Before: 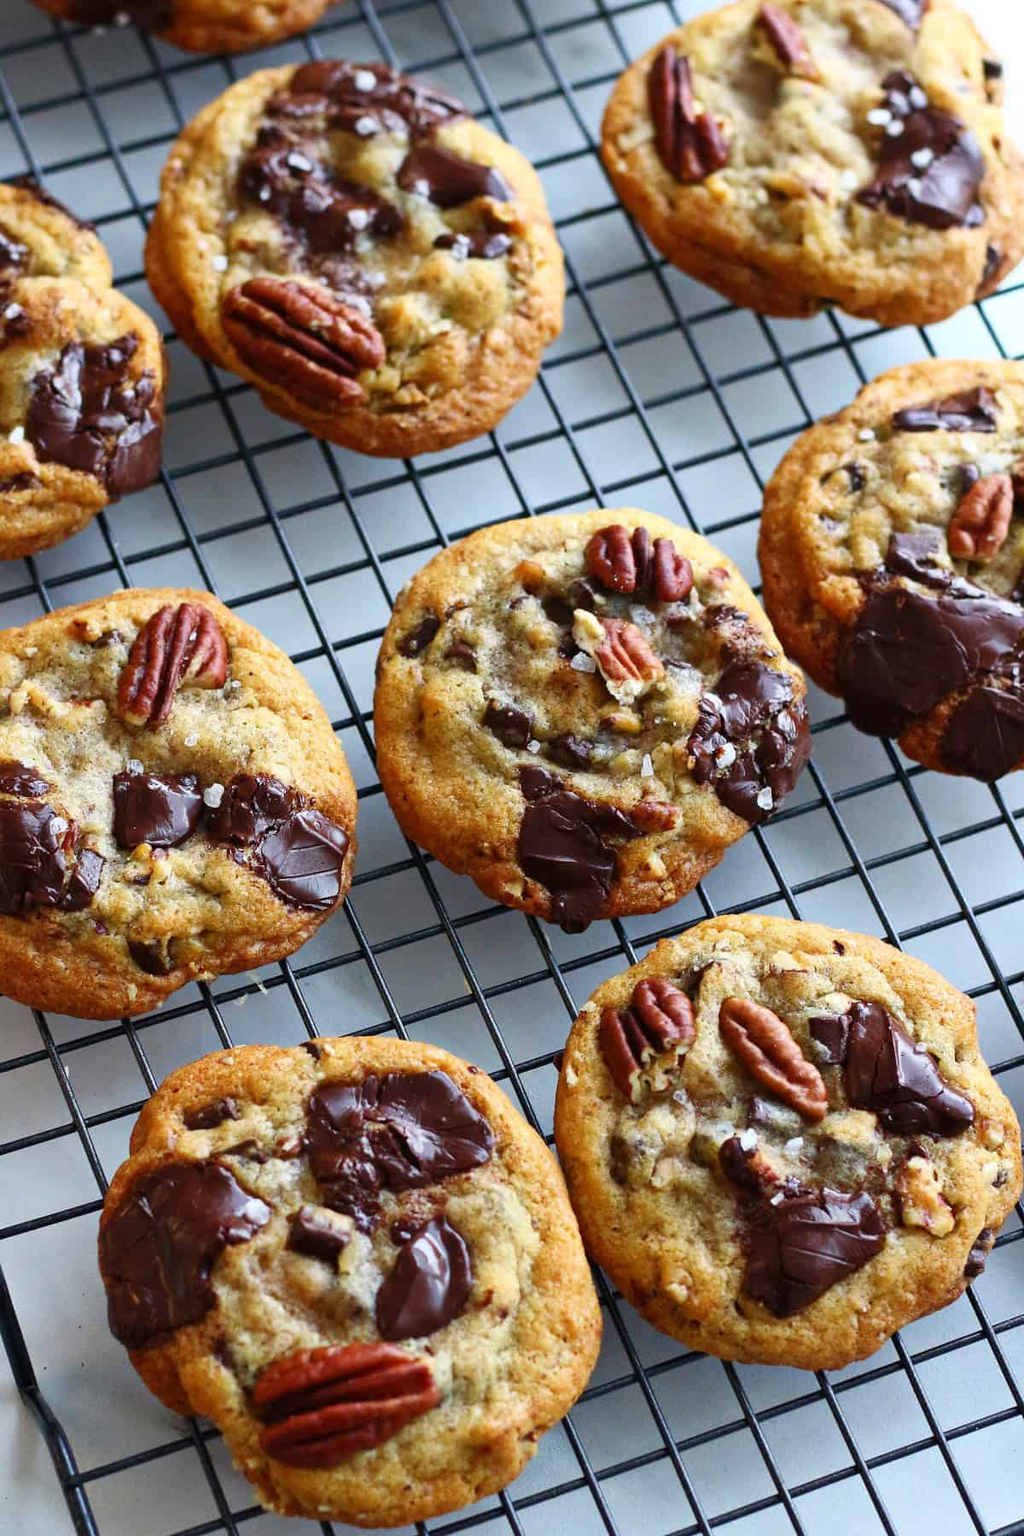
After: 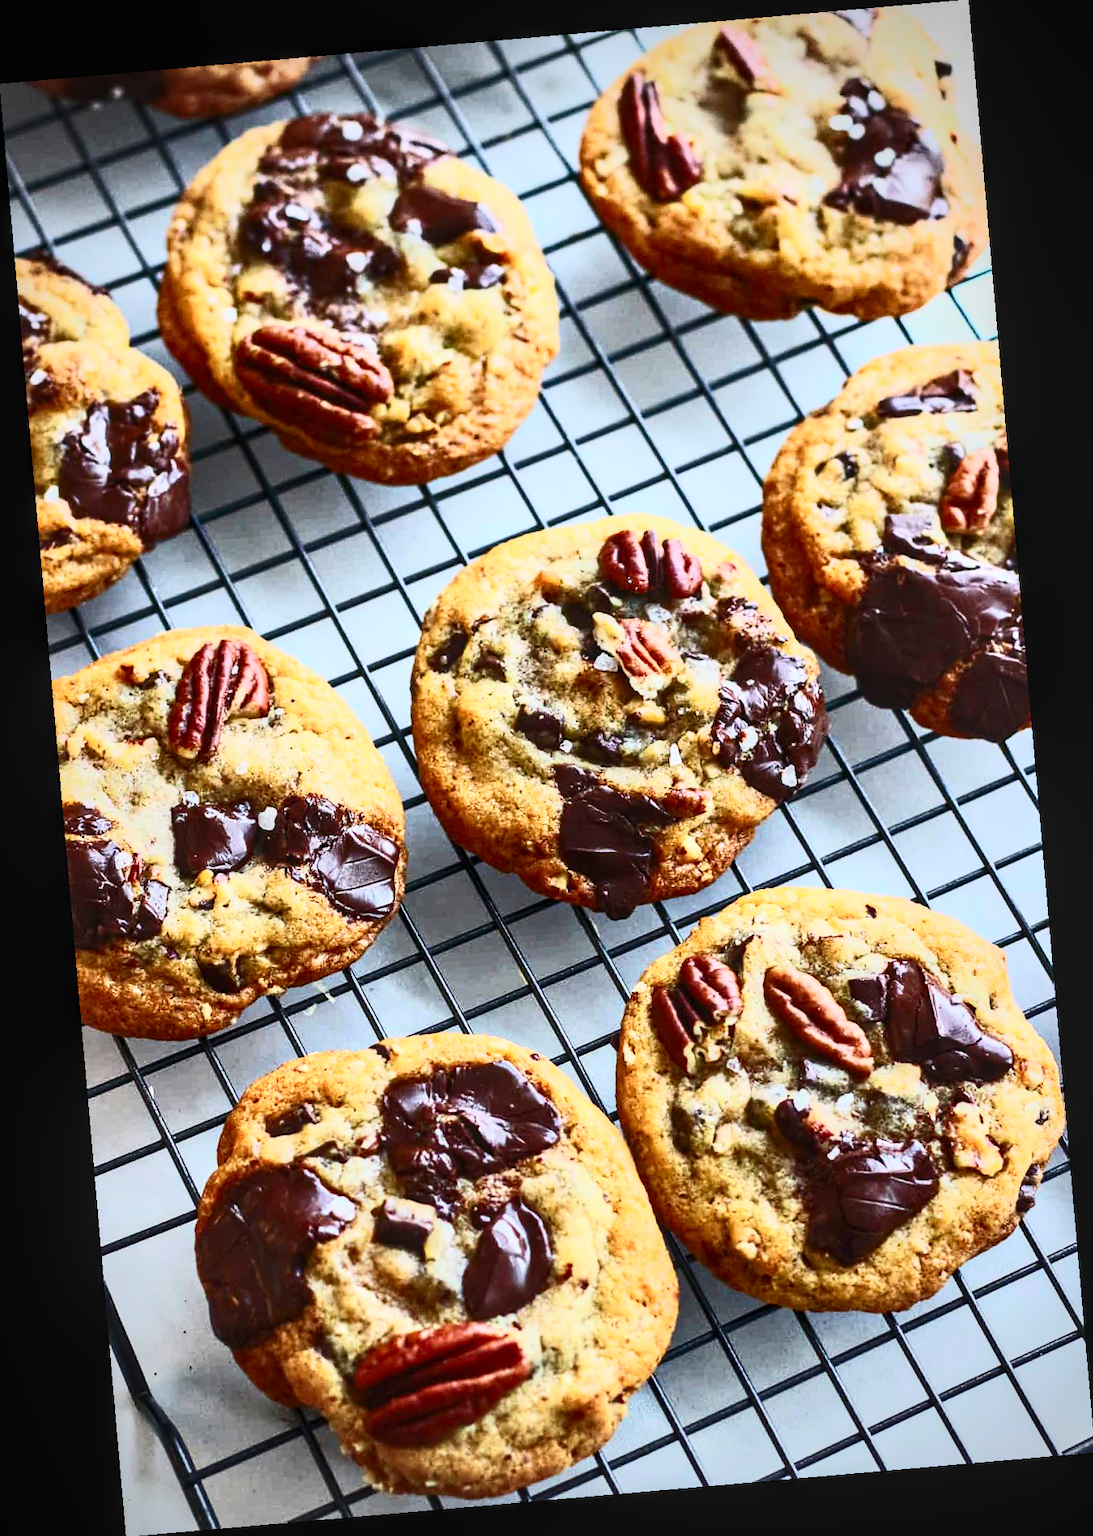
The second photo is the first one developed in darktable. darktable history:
contrast brightness saturation: contrast 0.62, brightness 0.34, saturation 0.14
vignetting: on, module defaults
rotate and perspective: rotation -4.98°, automatic cropping off
local contrast: on, module defaults
